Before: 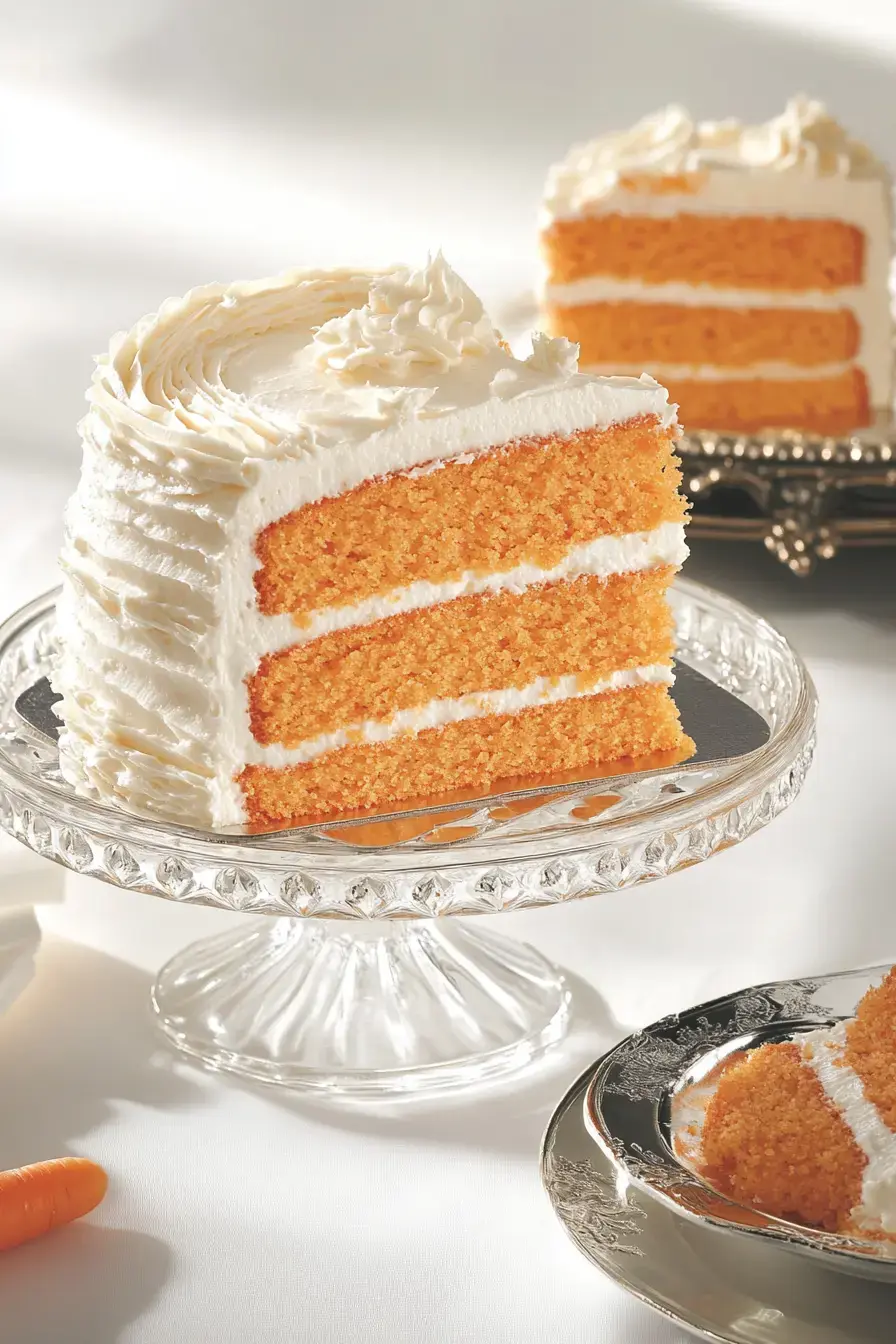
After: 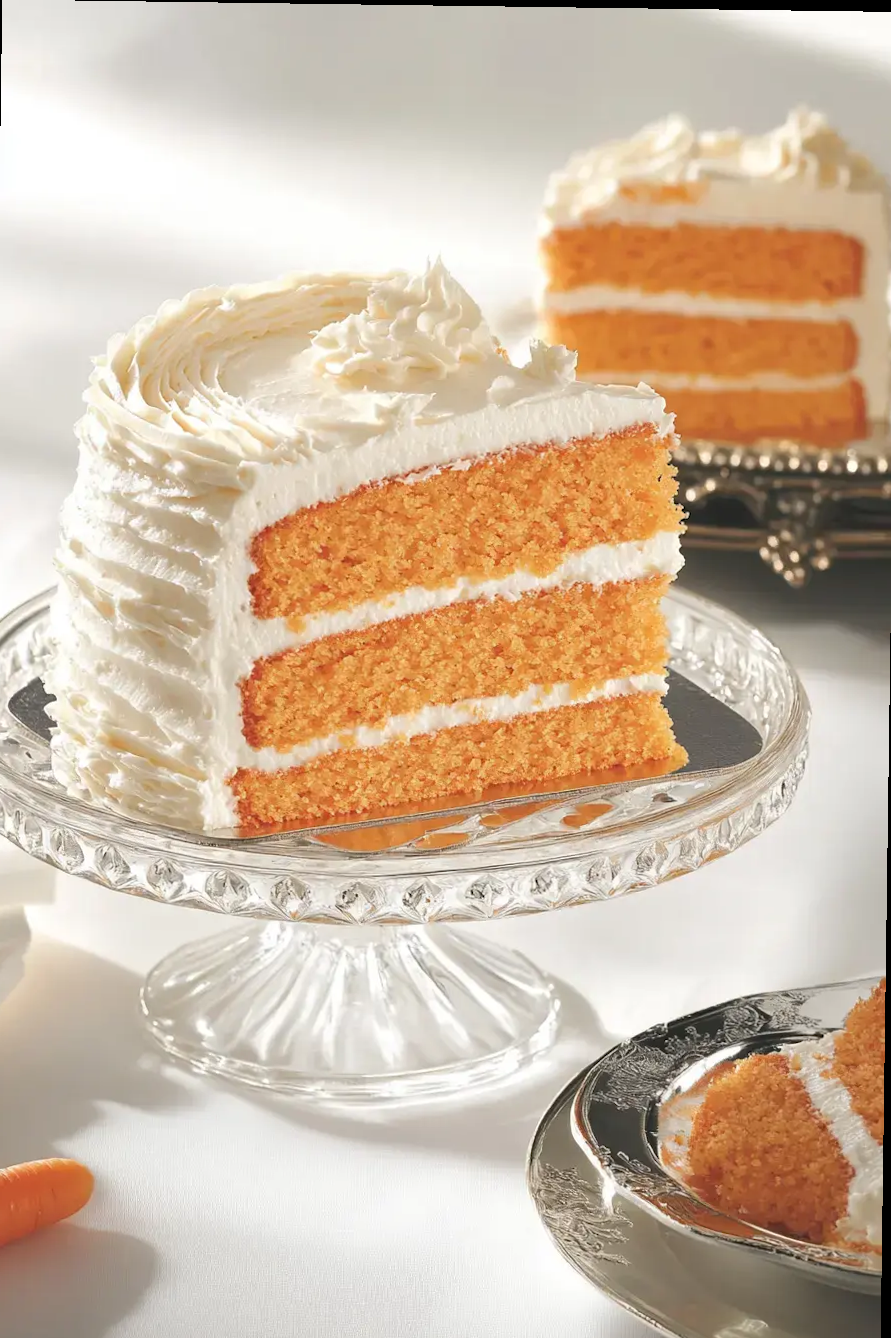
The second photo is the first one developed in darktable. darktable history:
crop and rotate: left 1.774%, right 0.633%, bottom 1.28%
rotate and perspective: rotation 0.8°, automatic cropping off
